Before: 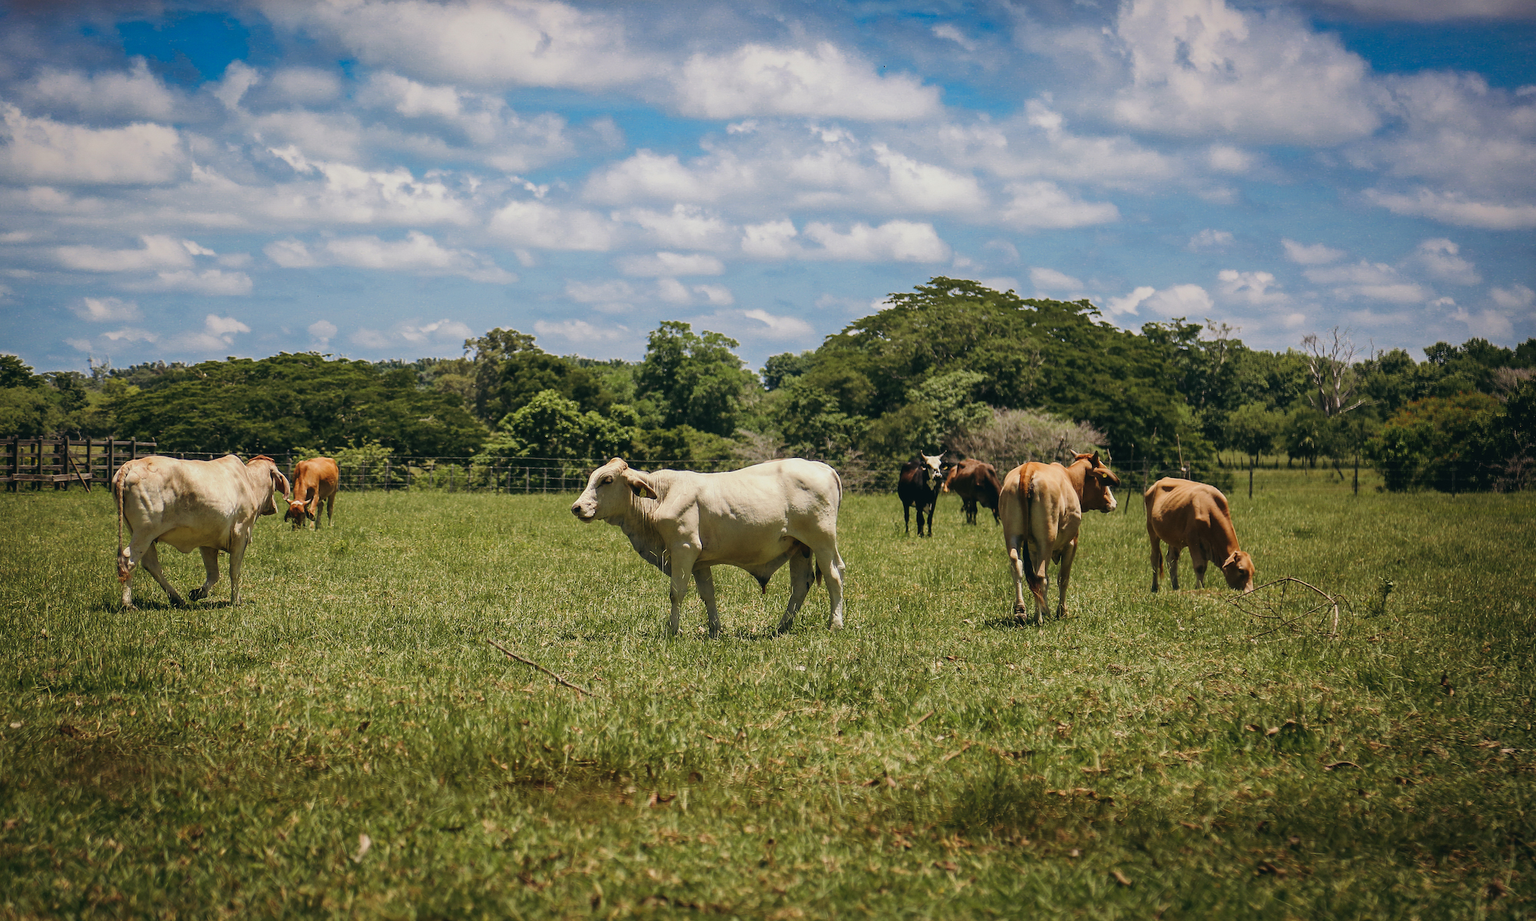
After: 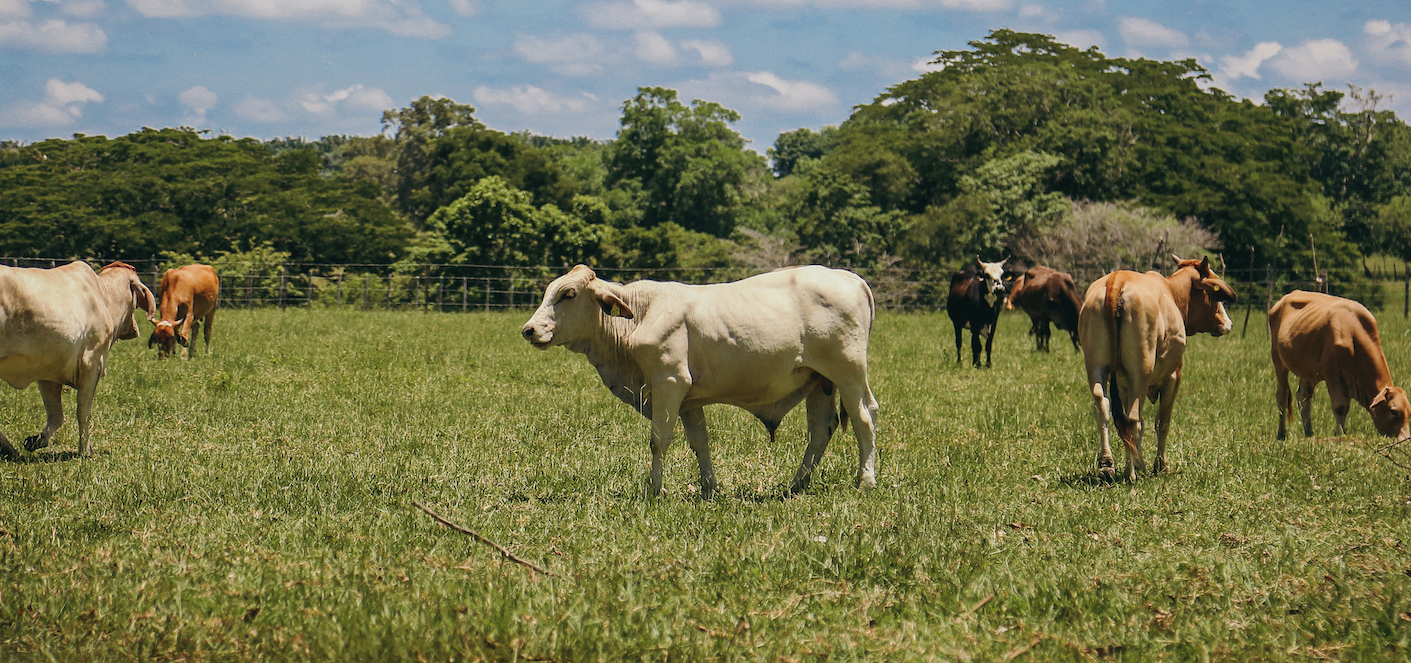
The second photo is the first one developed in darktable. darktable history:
crop: left 11.123%, top 27.61%, right 18.3%, bottom 17.034%
shadows and highlights: shadows 25, highlights -25
